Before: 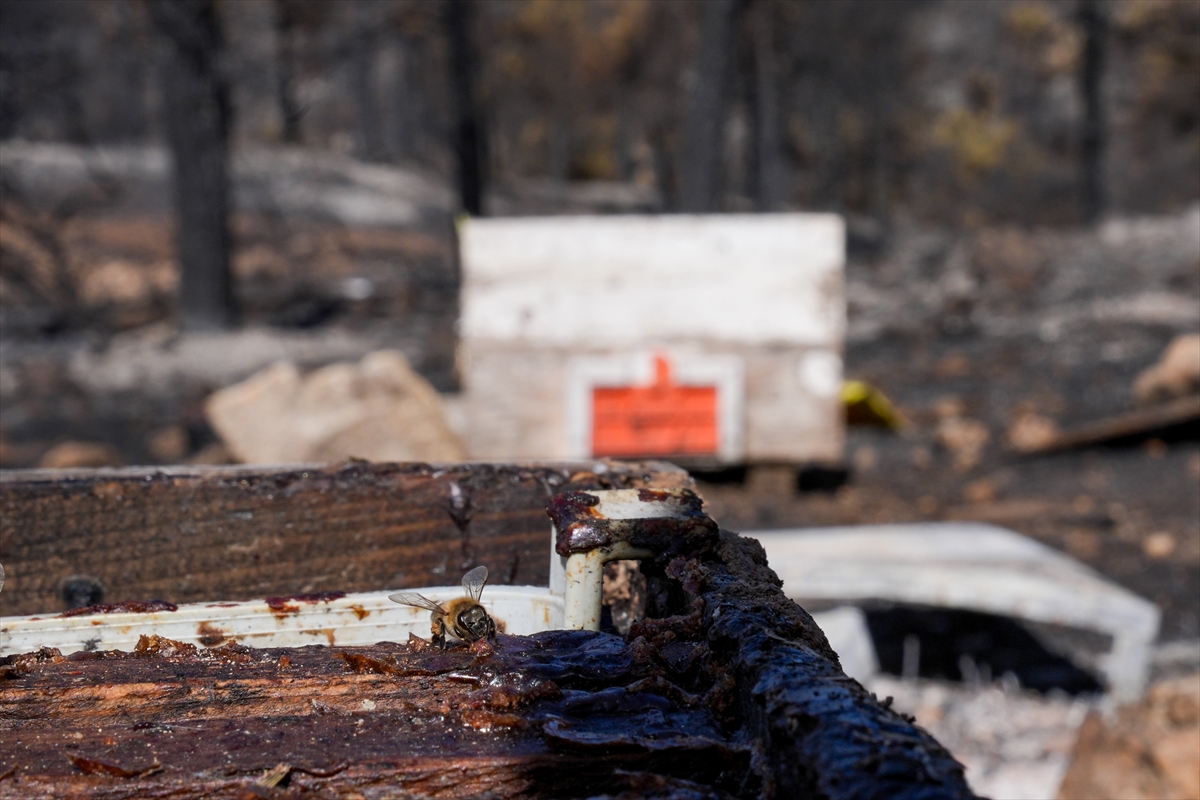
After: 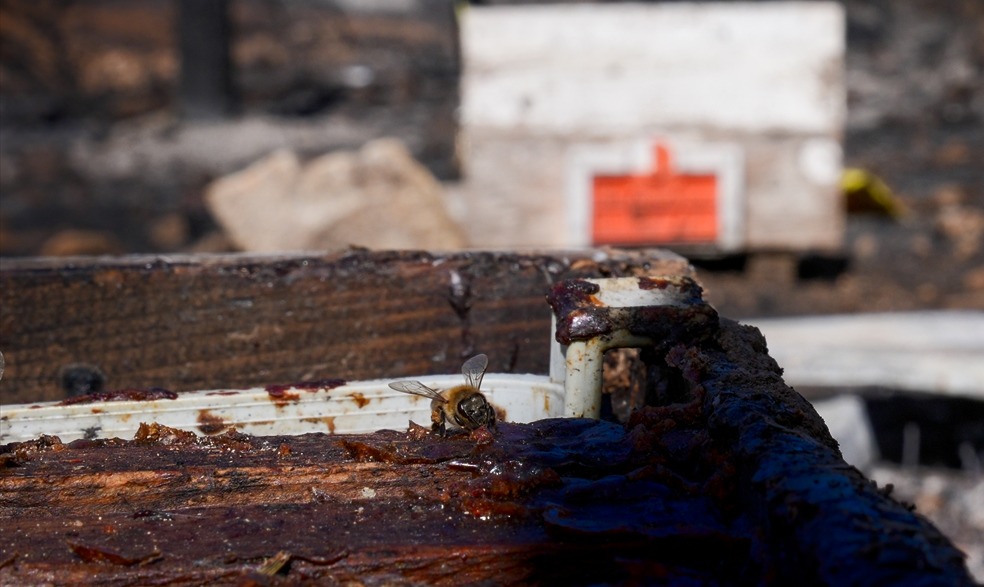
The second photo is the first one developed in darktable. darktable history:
shadows and highlights: shadows -88.03, highlights -35.45, shadows color adjustment 99.15%, highlights color adjustment 0%, soften with gaussian
crop: top 26.531%, right 17.959%
